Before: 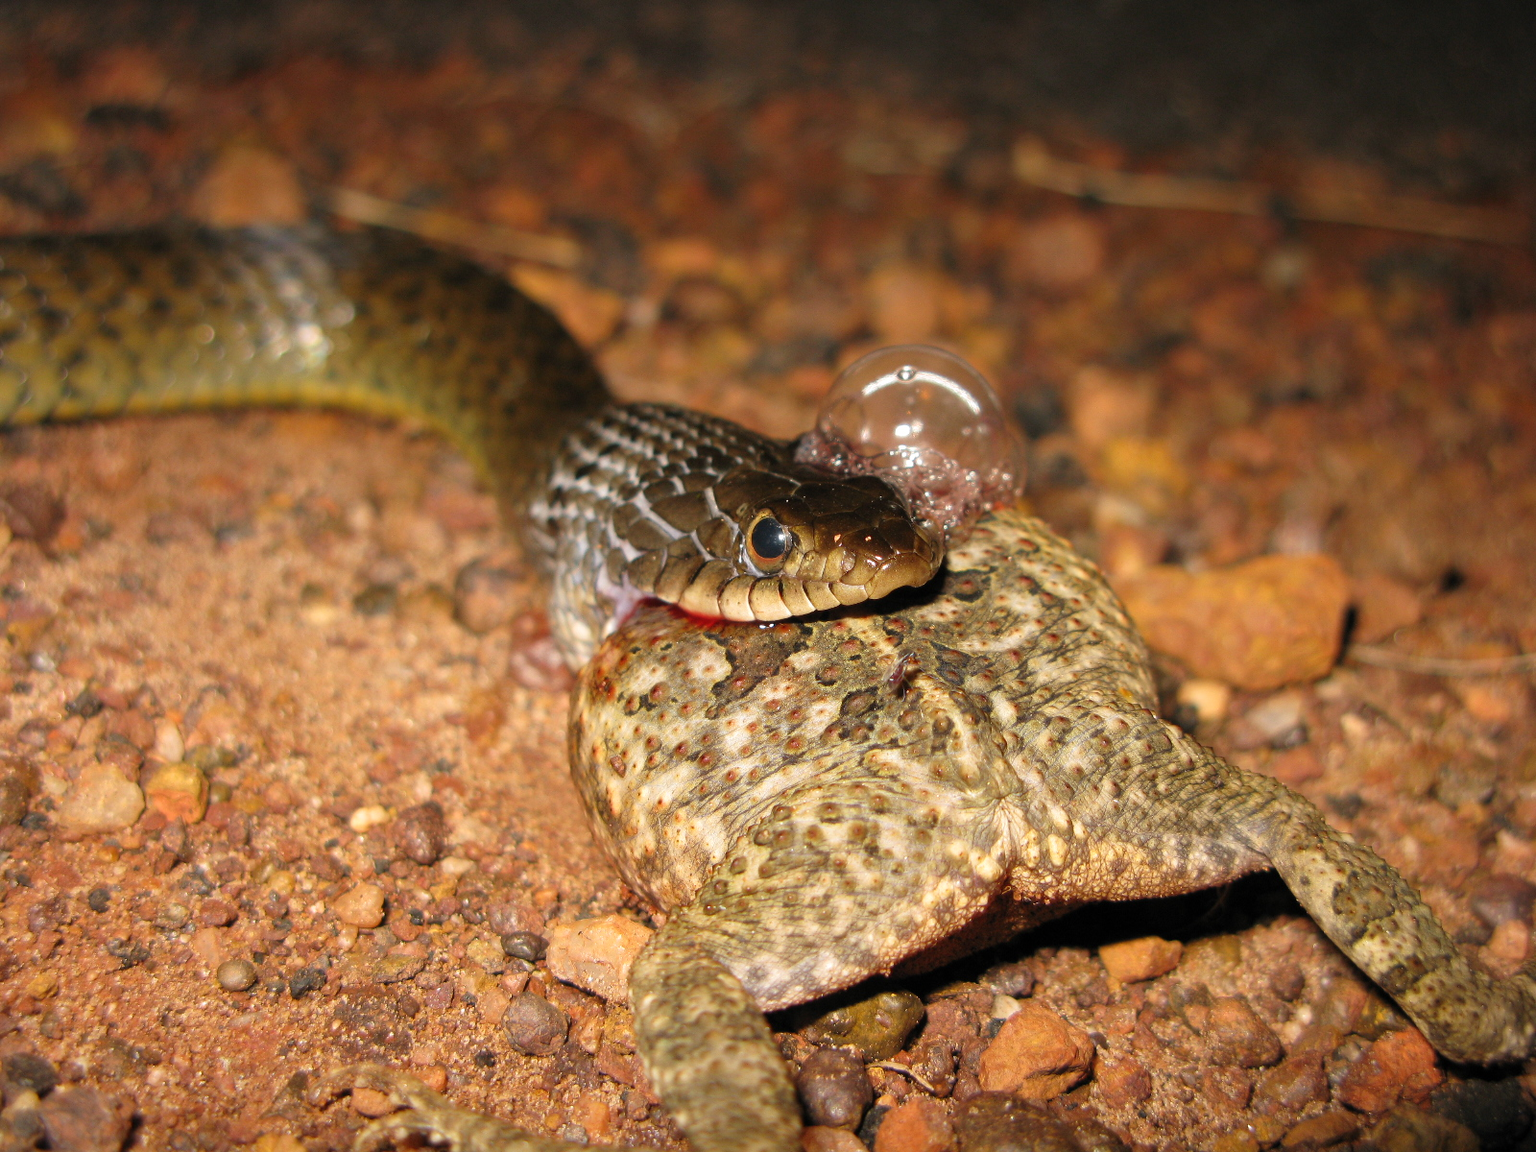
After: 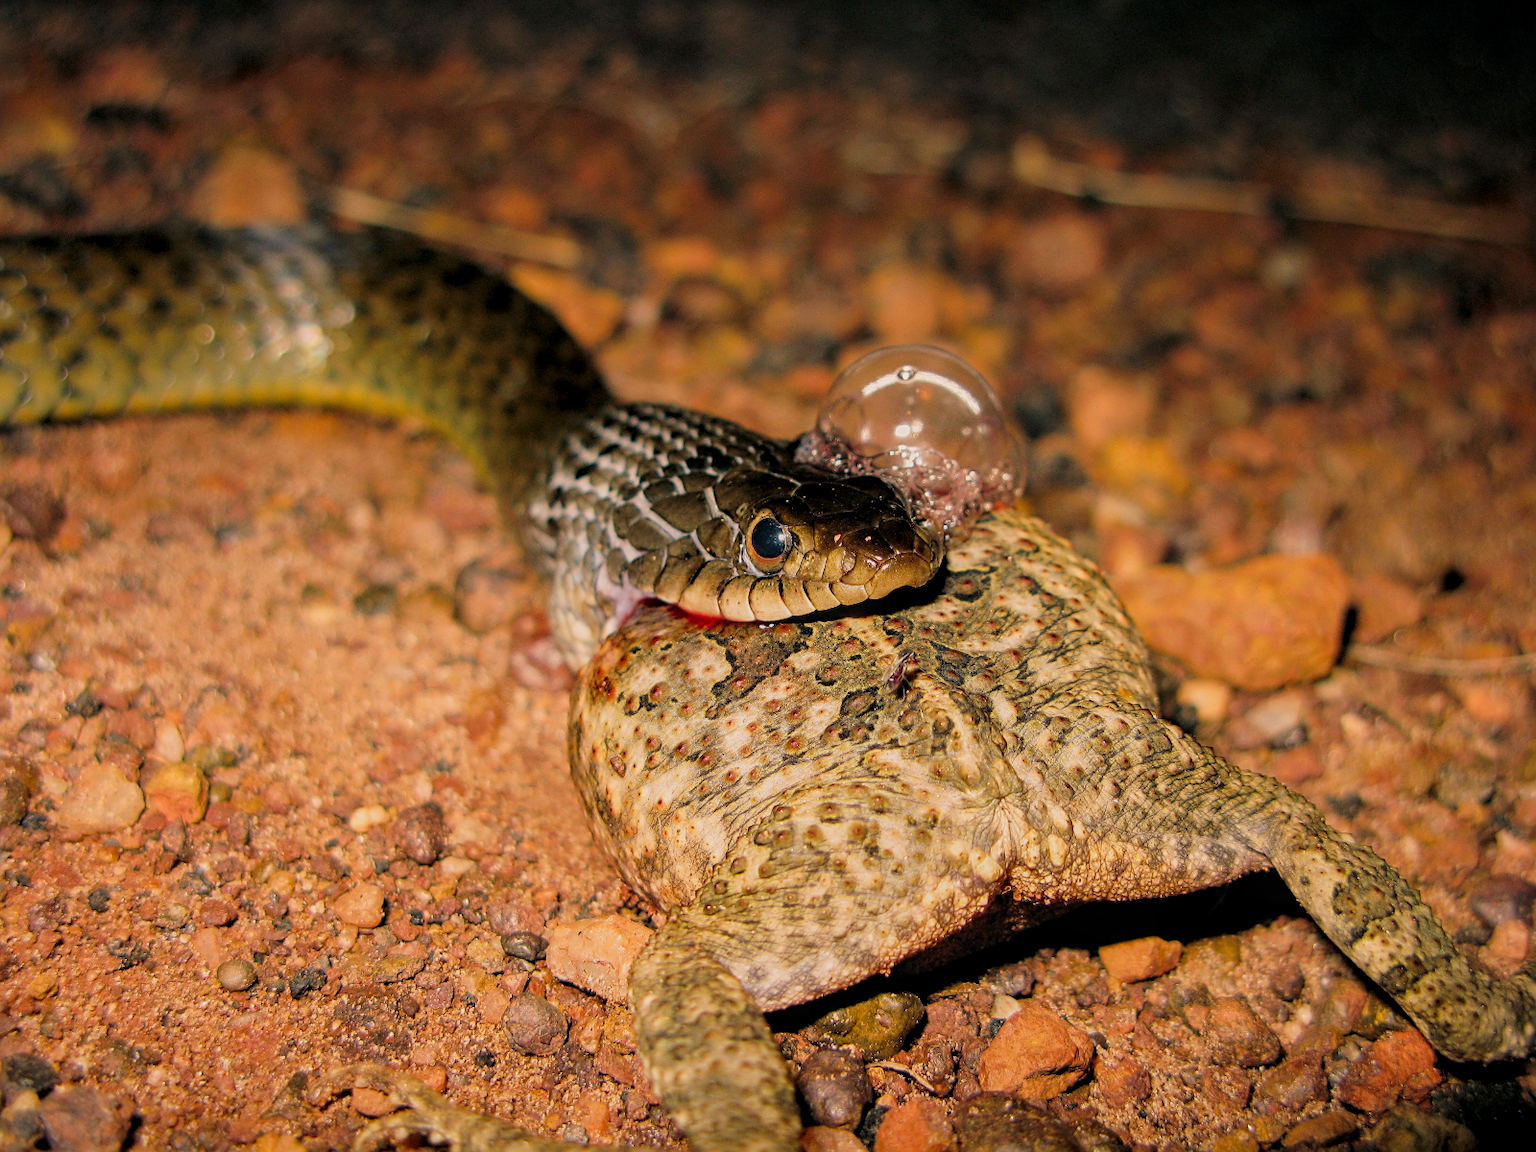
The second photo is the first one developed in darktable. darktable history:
contrast brightness saturation: contrast 0.04, saturation 0.16
shadows and highlights: radius 93.07, shadows -14.46, white point adjustment 0.23, highlights 31.48, compress 48.23%, highlights color adjustment 52.79%, soften with gaussian
white balance: emerald 1
filmic rgb: black relative exposure -7.32 EV, white relative exposure 5.09 EV, hardness 3.2
color balance rgb: shadows lift › chroma 5.41%, shadows lift › hue 240°, highlights gain › chroma 3.74%, highlights gain › hue 60°, saturation formula JzAzBz (2021)
local contrast: on, module defaults
sharpen: on, module defaults
